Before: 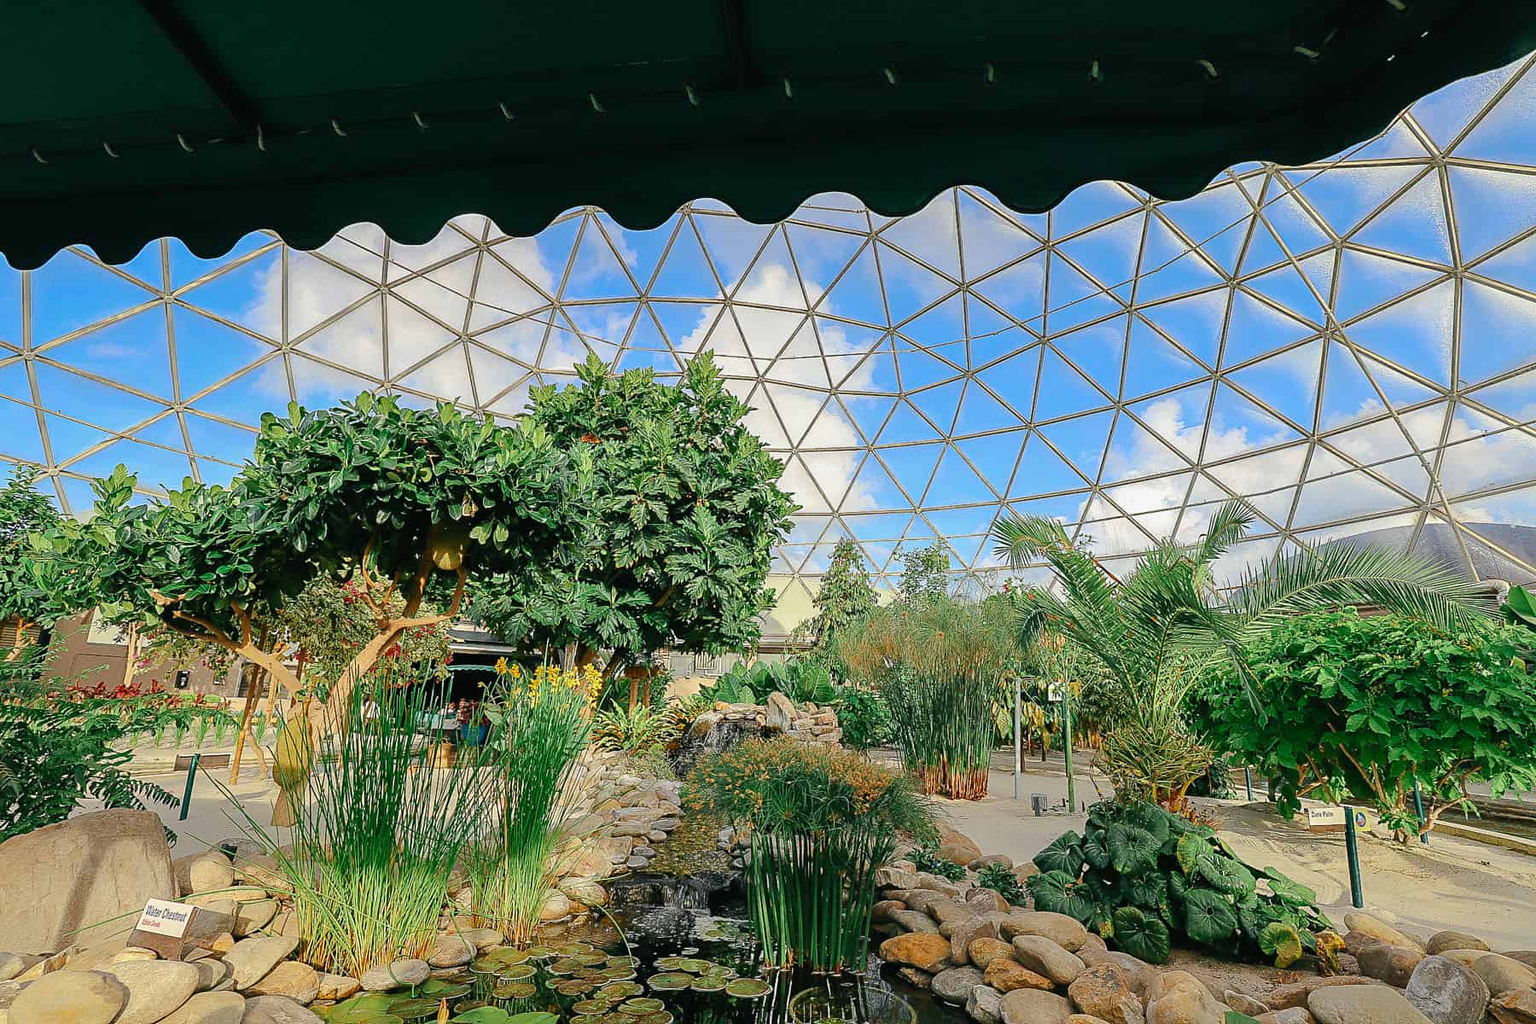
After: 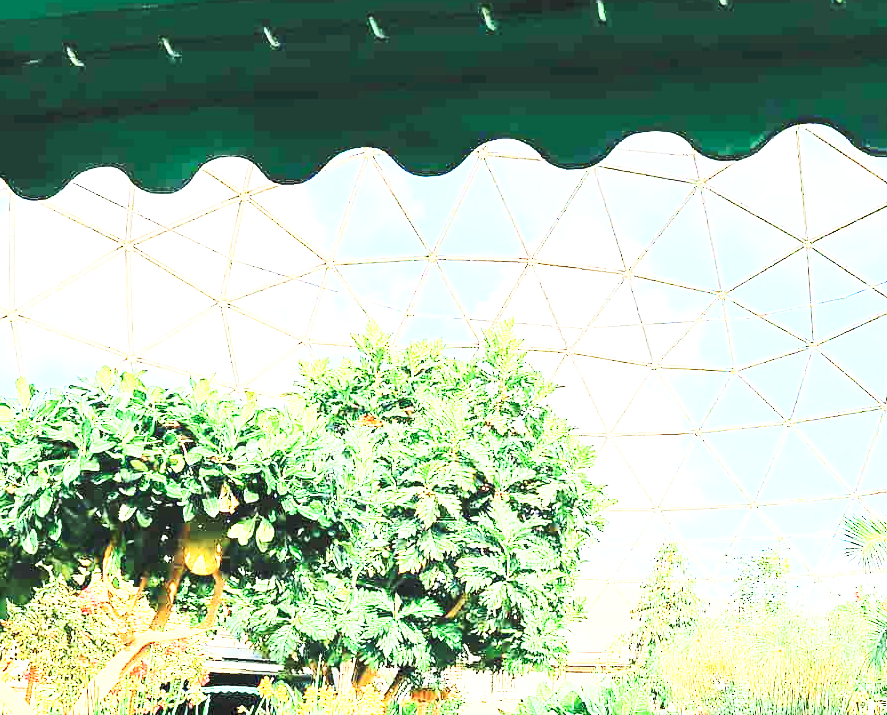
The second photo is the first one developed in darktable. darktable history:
crop: left 17.898%, top 7.789%, right 32.772%, bottom 32.625%
contrast brightness saturation: contrast 0.371, brightness 0.533
base curve: curves: ch0 [(0, 0) (0.028, 0.03) (0.121, 0.232) (0.46, 0.748) (0.859, 0.968) (1, 1)], preserve colors none
exposure: exposure 1.993 EV, compensate highlight preservation false
